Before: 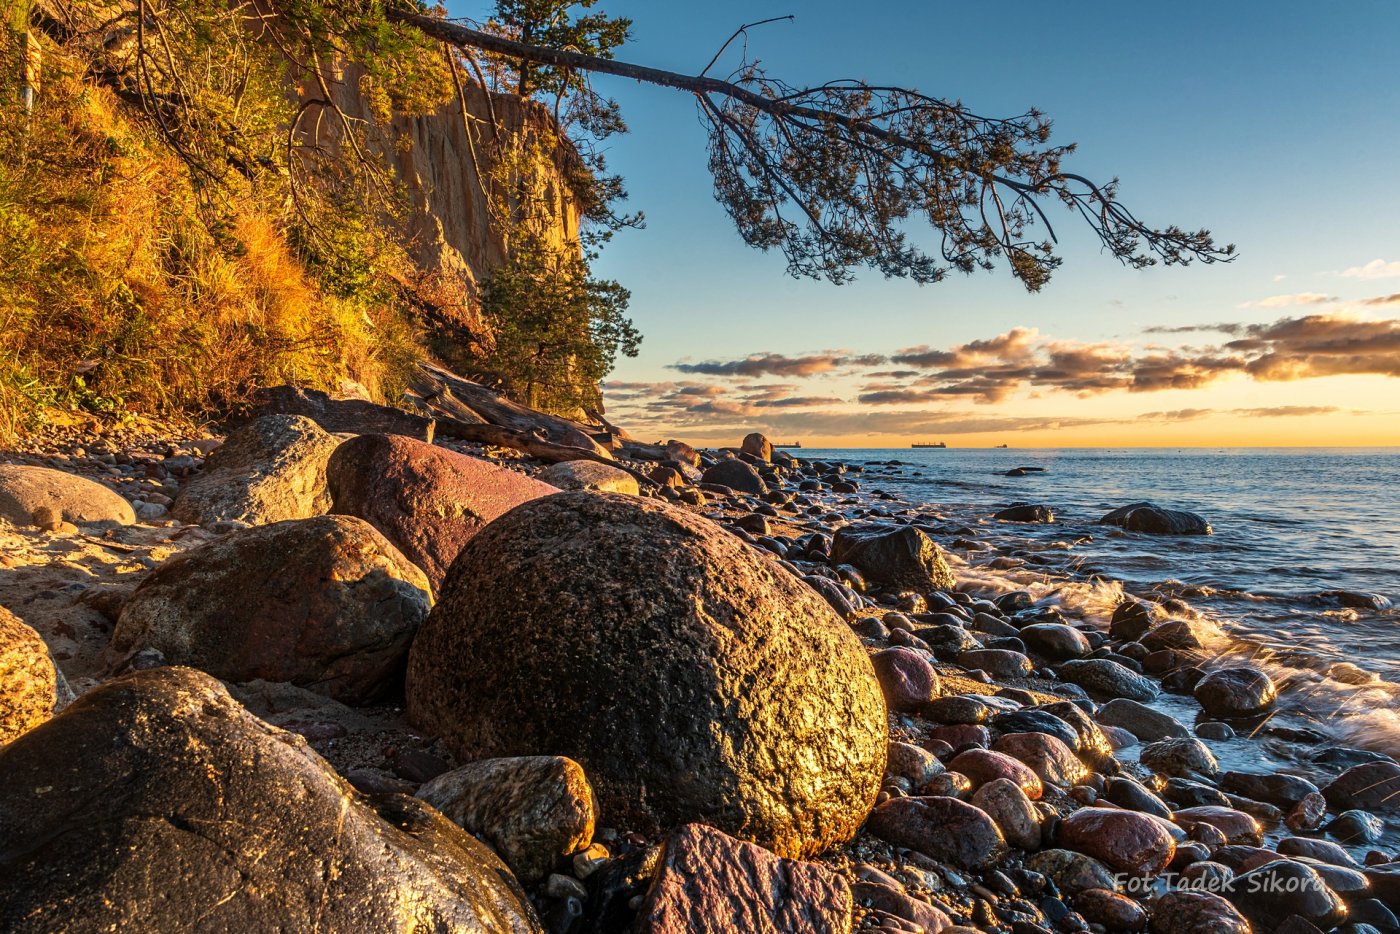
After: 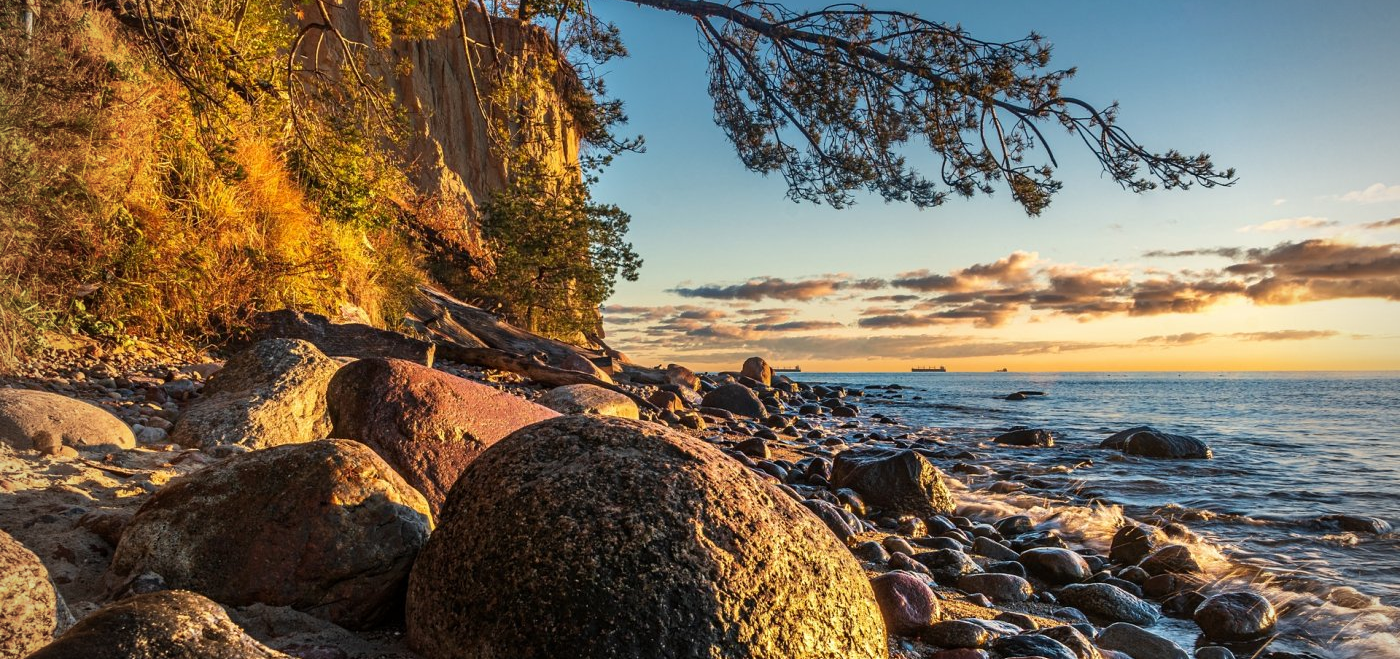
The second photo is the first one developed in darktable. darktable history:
crop and rotate: top 8.195%, bottom 21.145%
vignetting: on, module defaults
